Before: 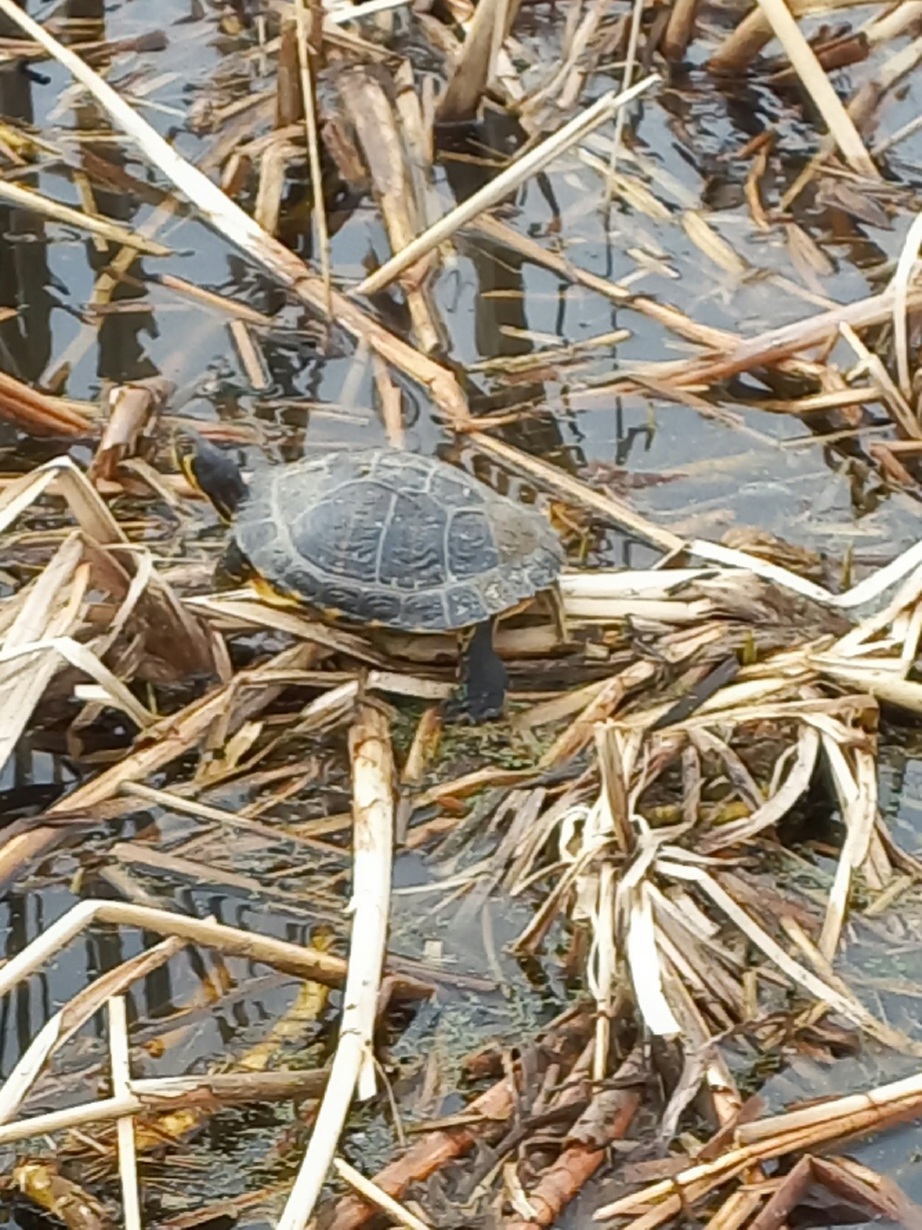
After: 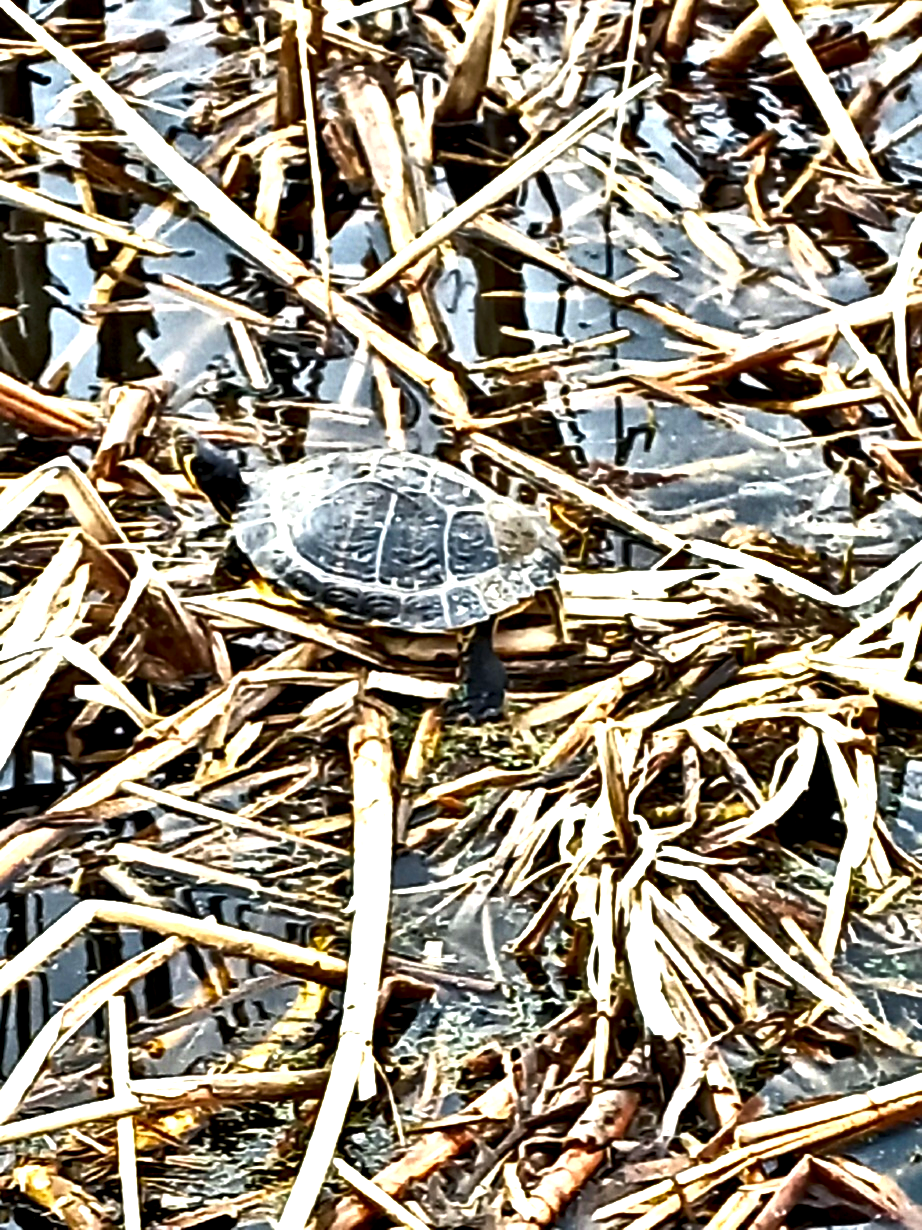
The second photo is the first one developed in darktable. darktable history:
contrast equalizer: y [[0.48, 0.654, 0.731, 0.706, 0.772, 0.382], [0.55 ×6], [0 ×6], [0 ×6], [0 ×6]]
haze removal: compatibility mode true, adaptive false
exposure: exposure 0.776 EV, compensate highlight preservation false
shadows and highlights: shadows 20.79, highlights -81.48, soften with gaussian
